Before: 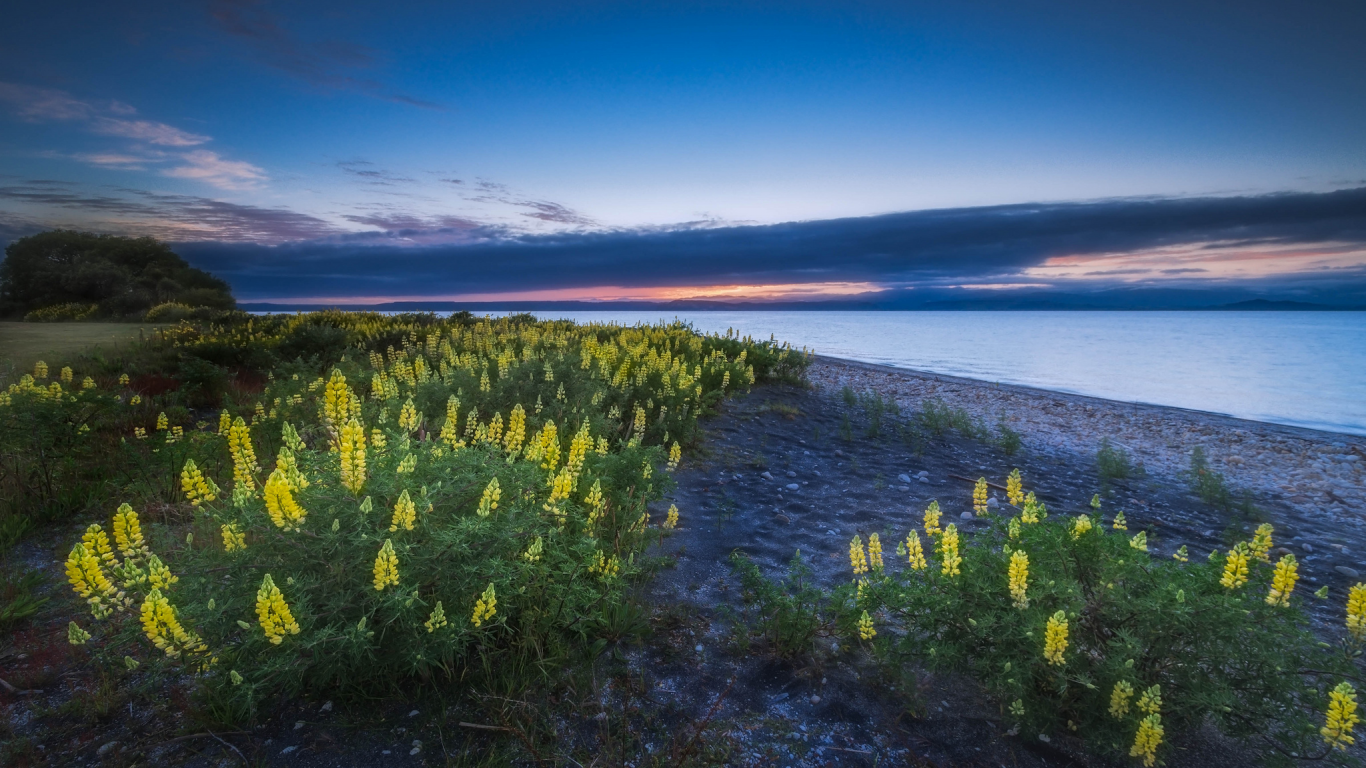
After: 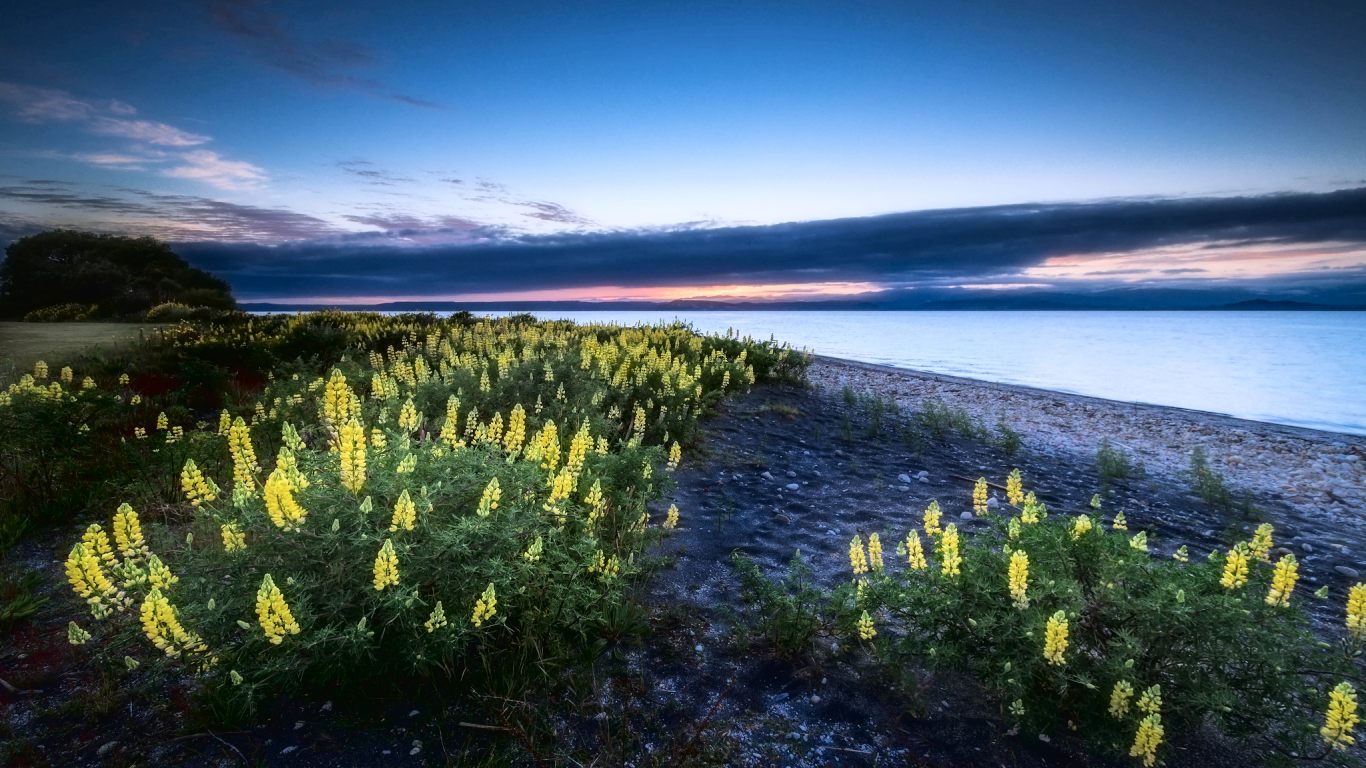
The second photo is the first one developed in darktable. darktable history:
tone curve: curves: ch0 [(0, 0.016) (0.11, 0.039) (0.259, 0.235) (0.383, 0.437) (0.499, 0.597) (0.733, 0.867) (0.843, 0.948) (1, 1)], color space Lab, independent channels
